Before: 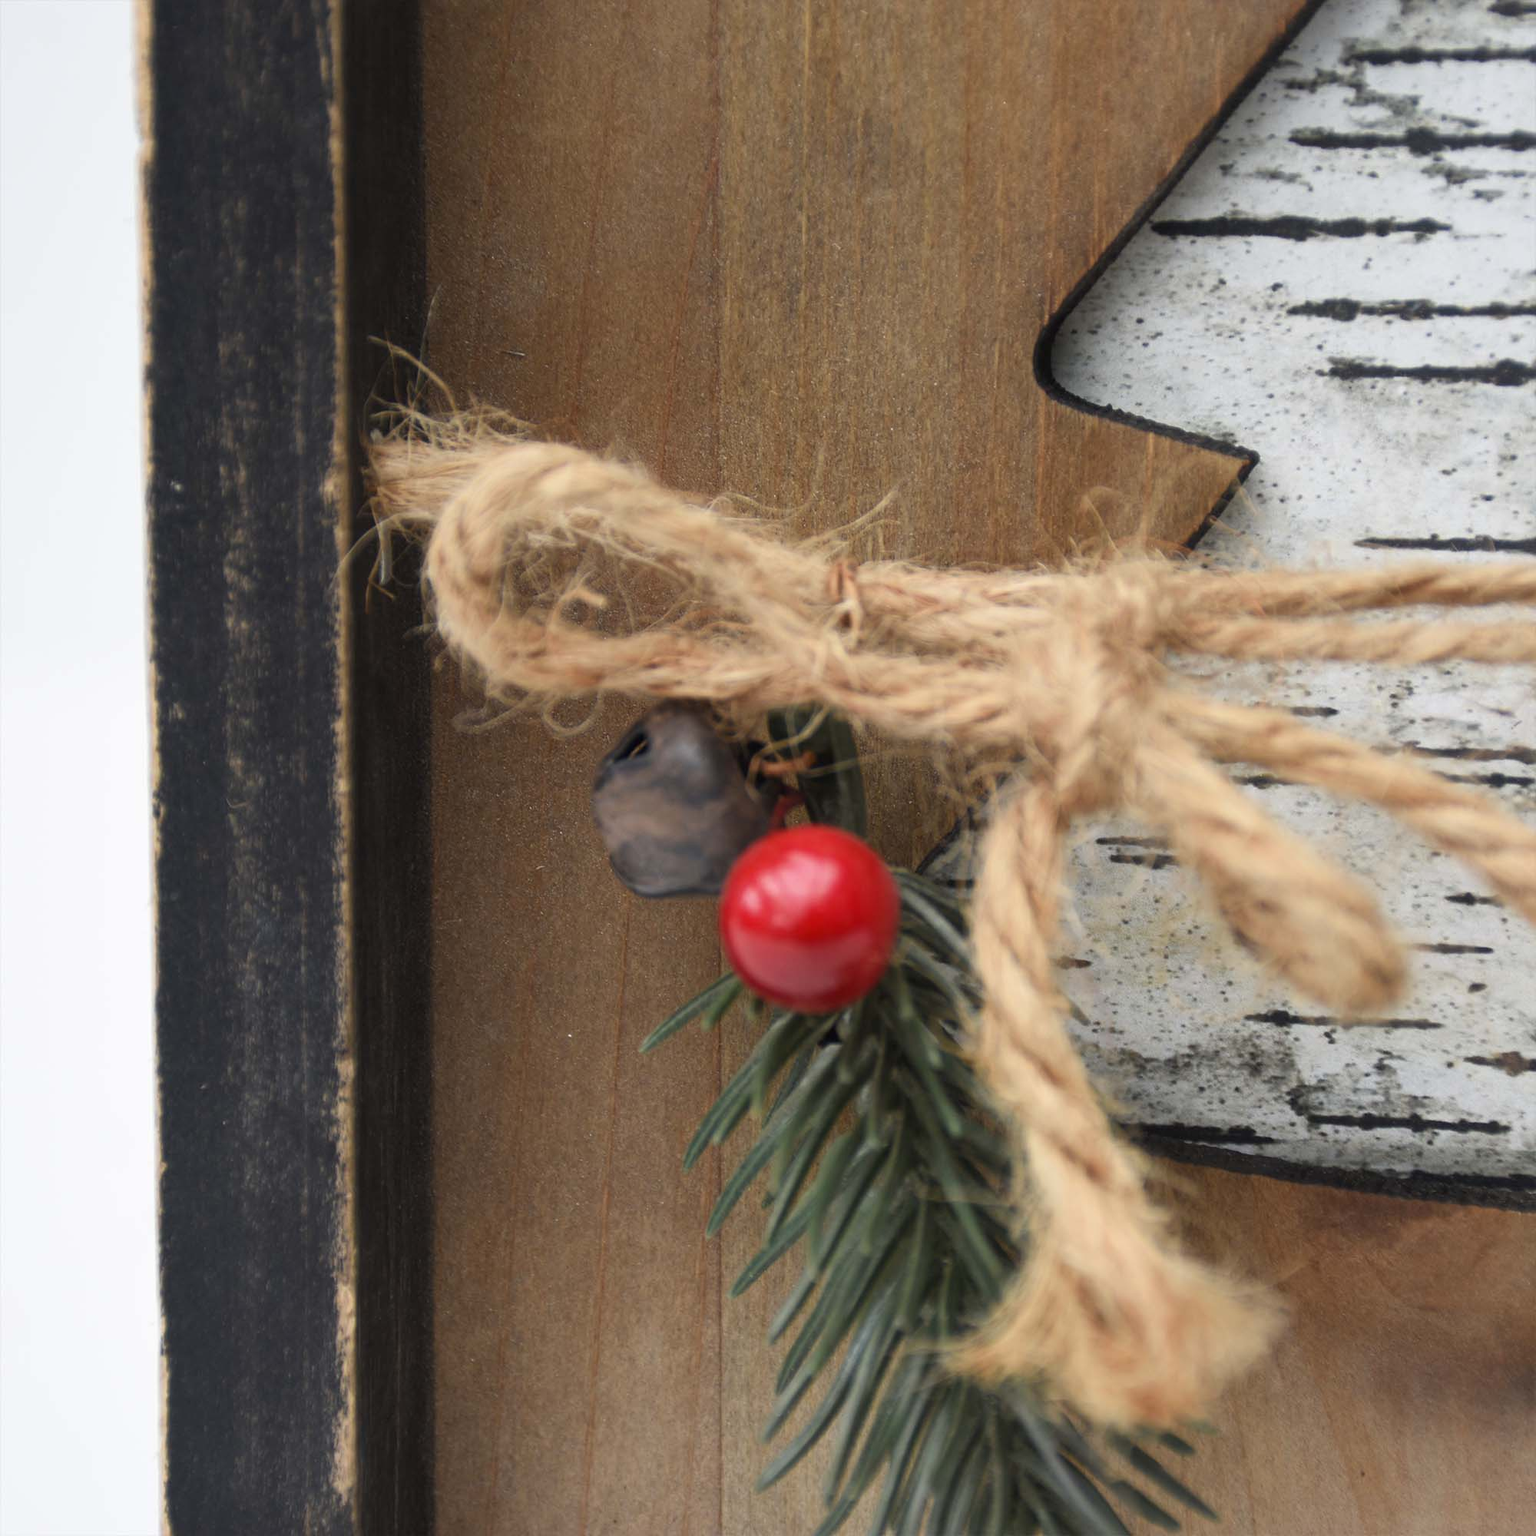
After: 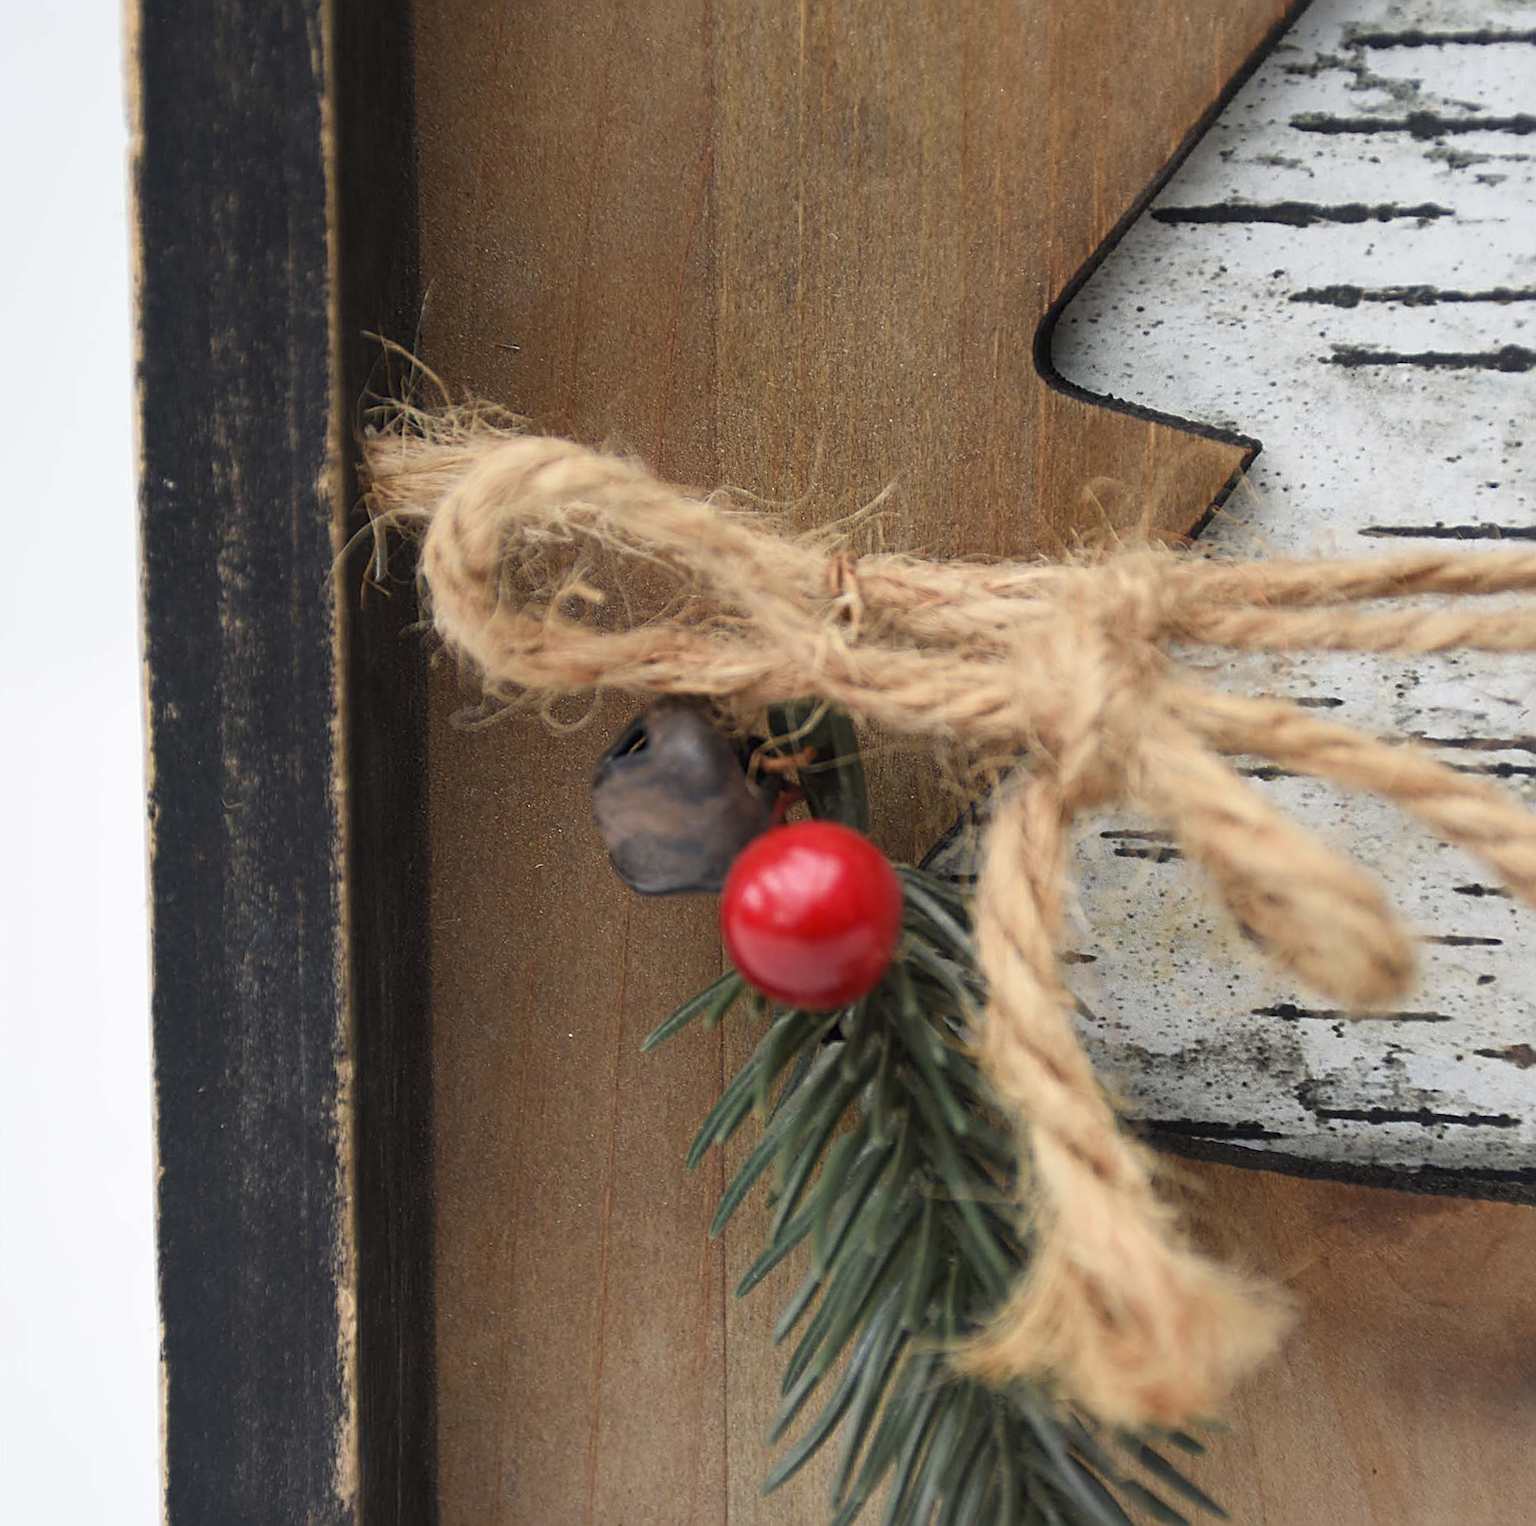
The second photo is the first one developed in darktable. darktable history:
rotate and perspective: rotation -0.45°, automatic cropping original format, crop left 0.008, crop right 0.992, crop top 0.012, crop bottom 0.988
sharpen: radius 2.584, amount 0.688
